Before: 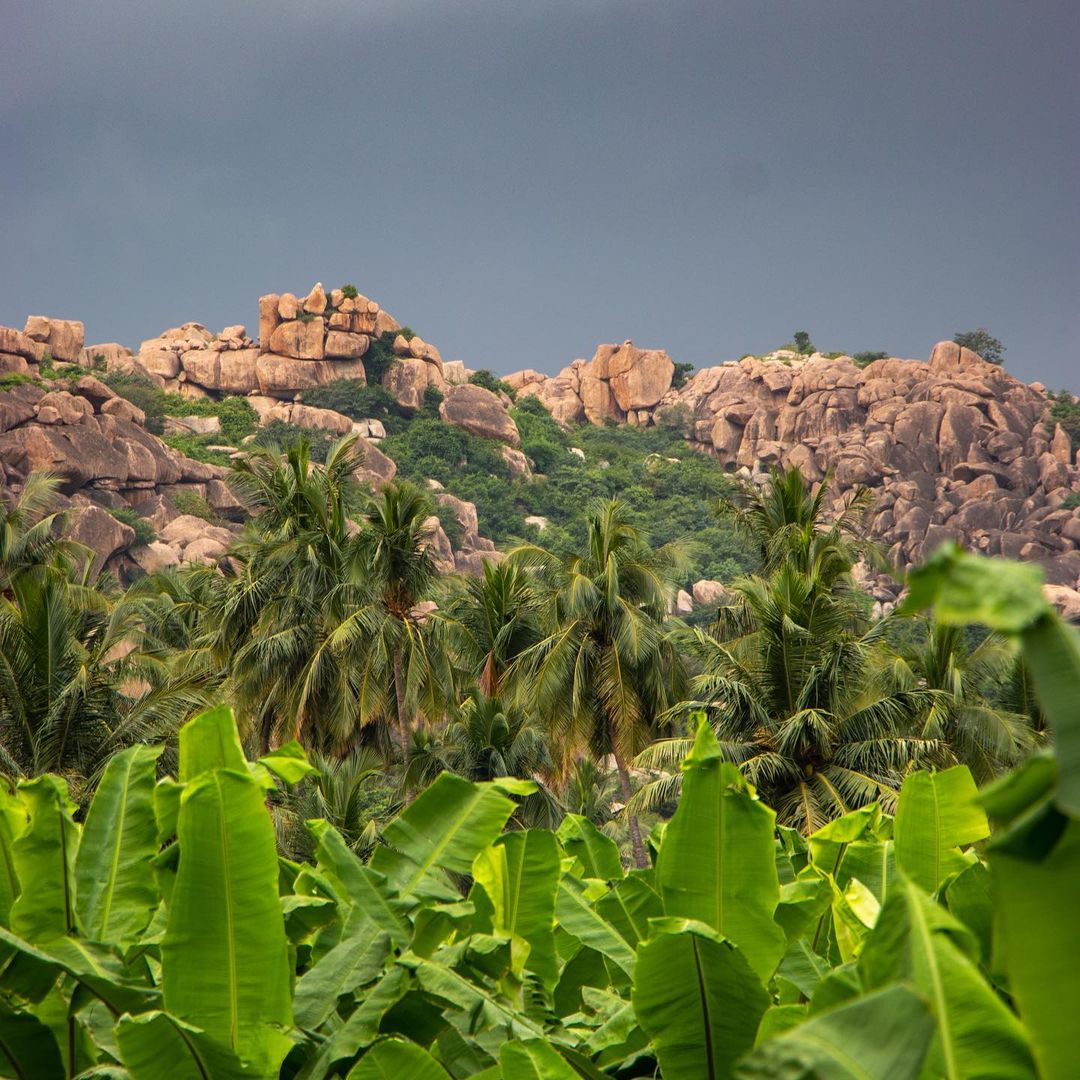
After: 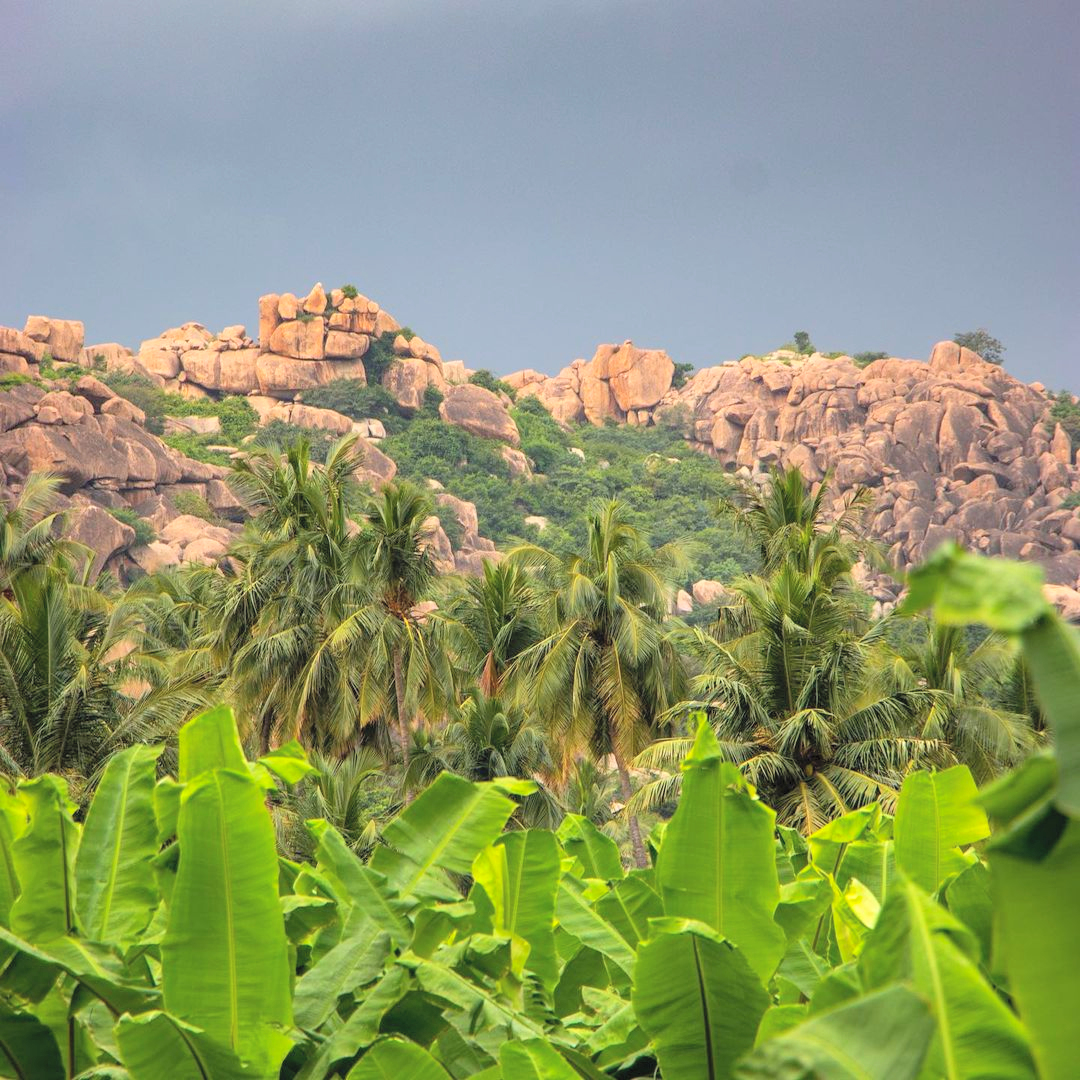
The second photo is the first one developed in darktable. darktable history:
contrast brightness saturation: contrast 0.096, brightness 0.302, saturation 0.149
